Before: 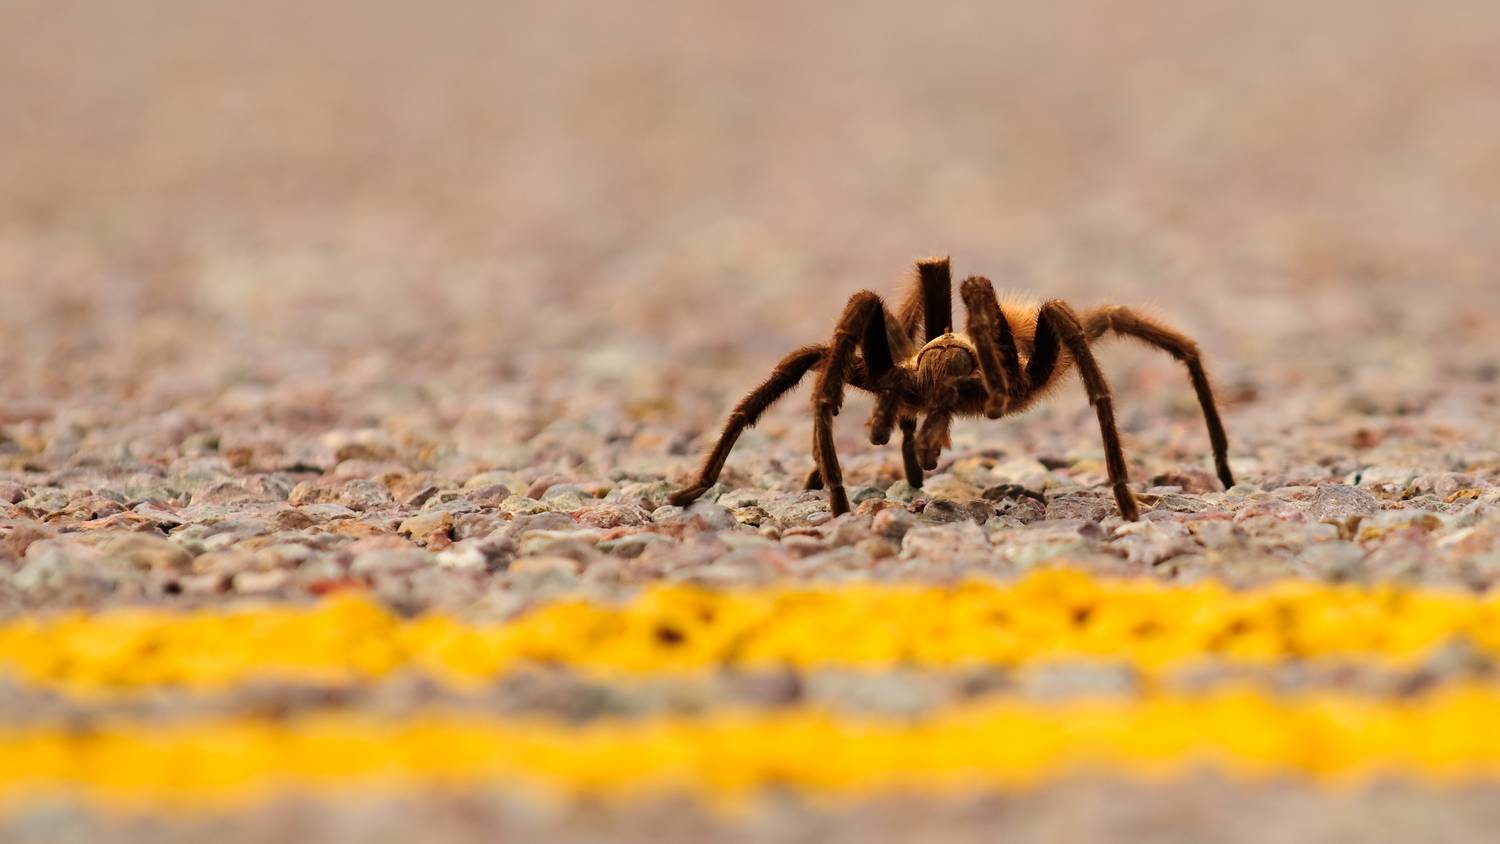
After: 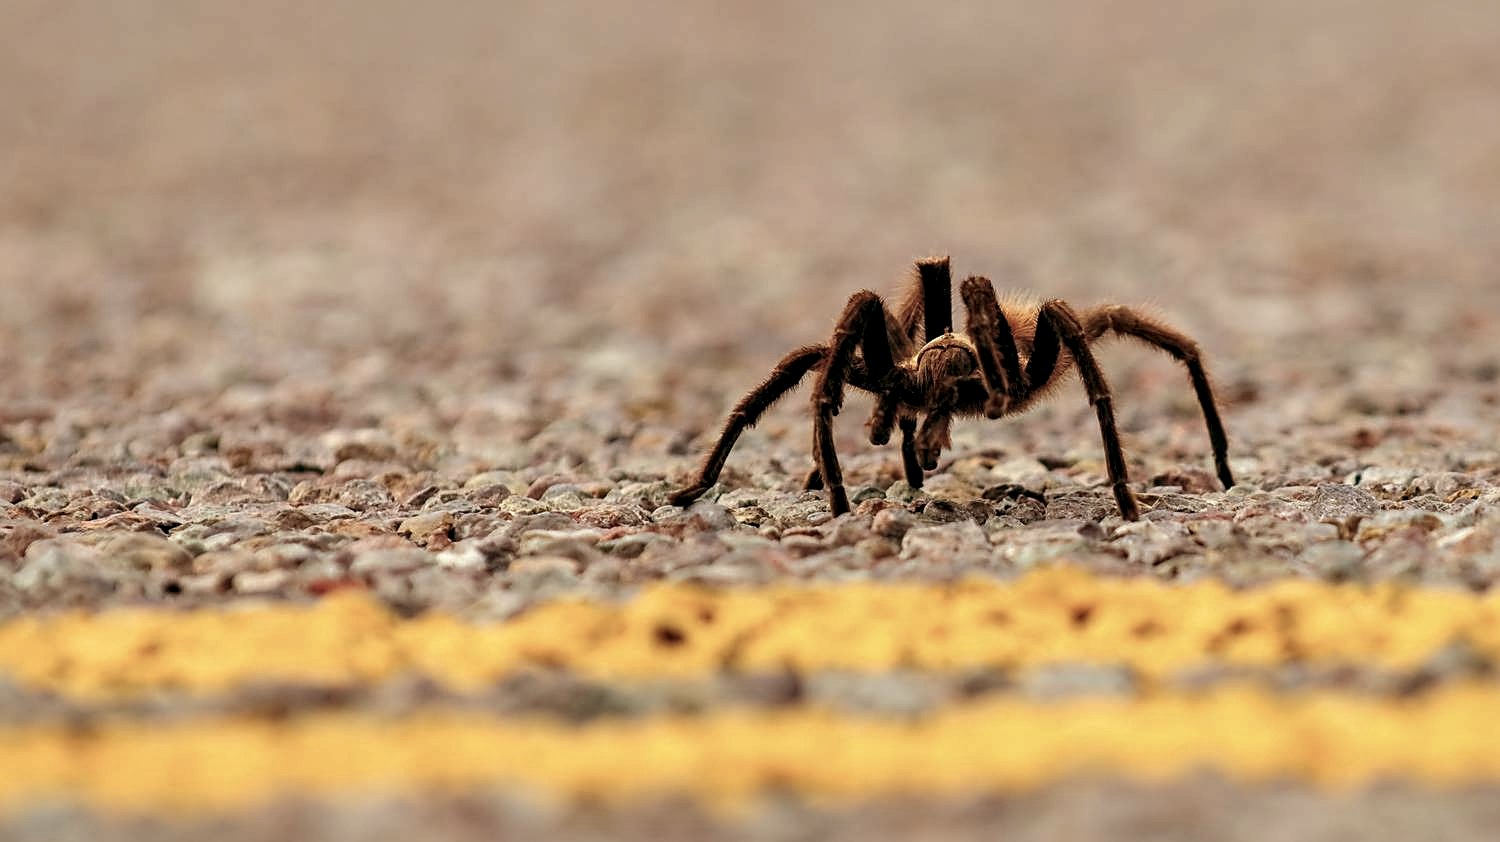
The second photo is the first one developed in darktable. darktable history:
levels: levels [0, 0.48, 0.961]
color balance: lift [1, 0.994, 1.002, 1.006], gamma [0.957, 1.081, 1.016, 0.919], gain [0.97, 0.972, 1.01, 1.028], input saturation 91.06%, output saturation 79.8%
local contrast: detail 142%
shadows and highlights: shadows 25, white point adjustment -3, highlights -30
crop: top 0.05%, bottom 0.098%
sharpen: on, module defaults
